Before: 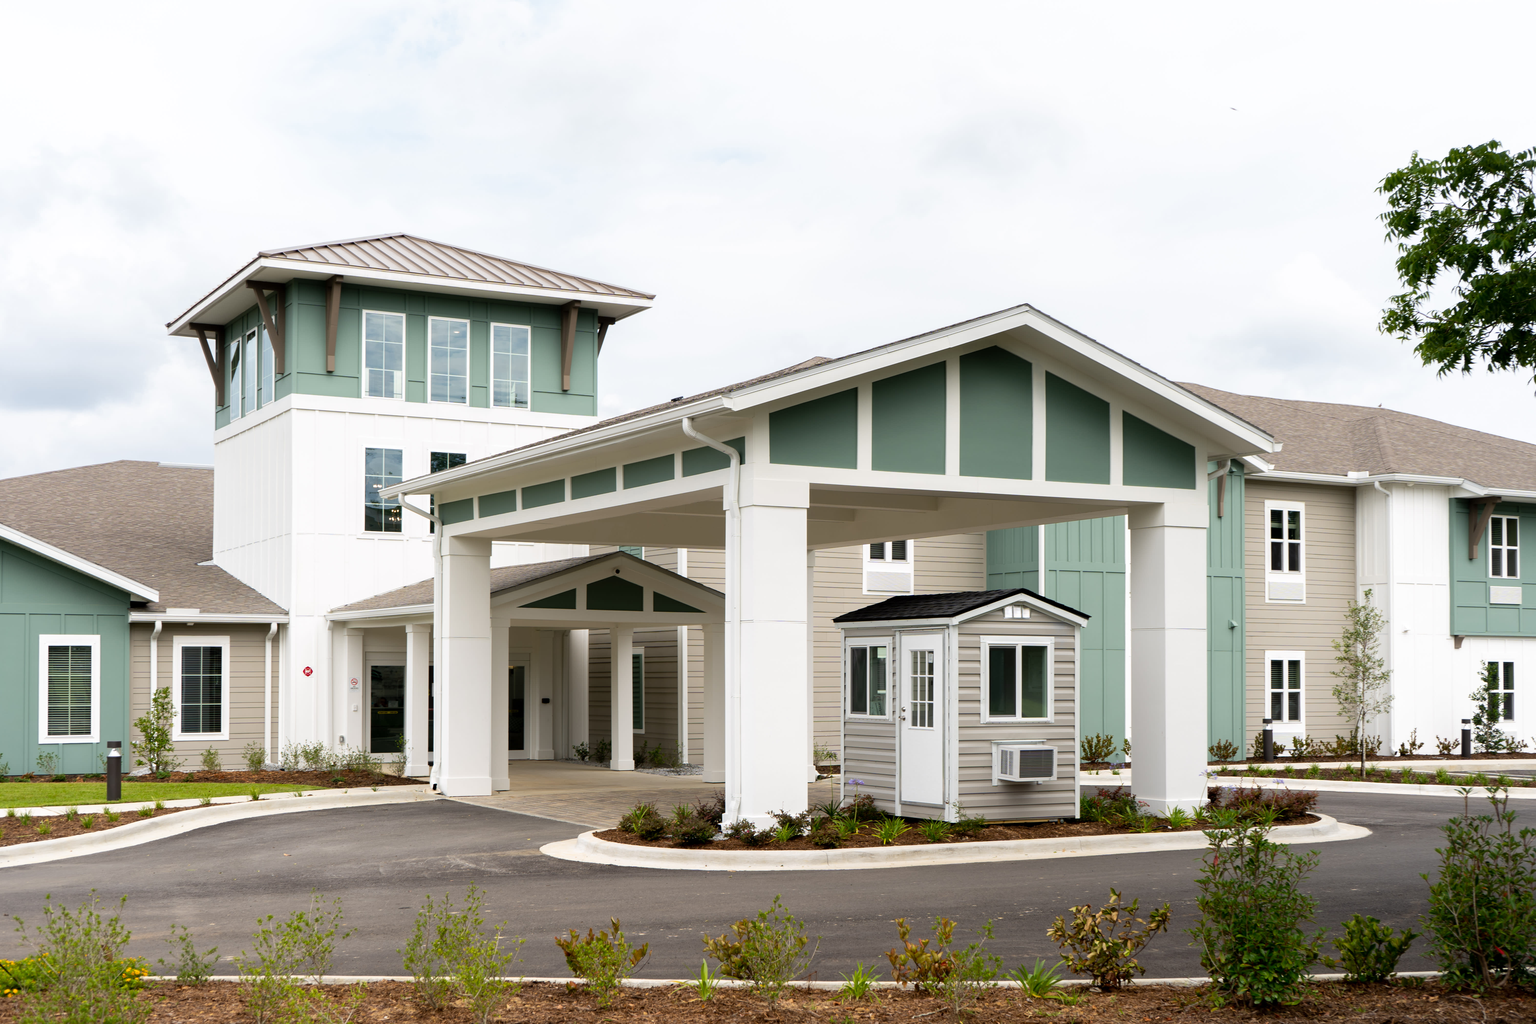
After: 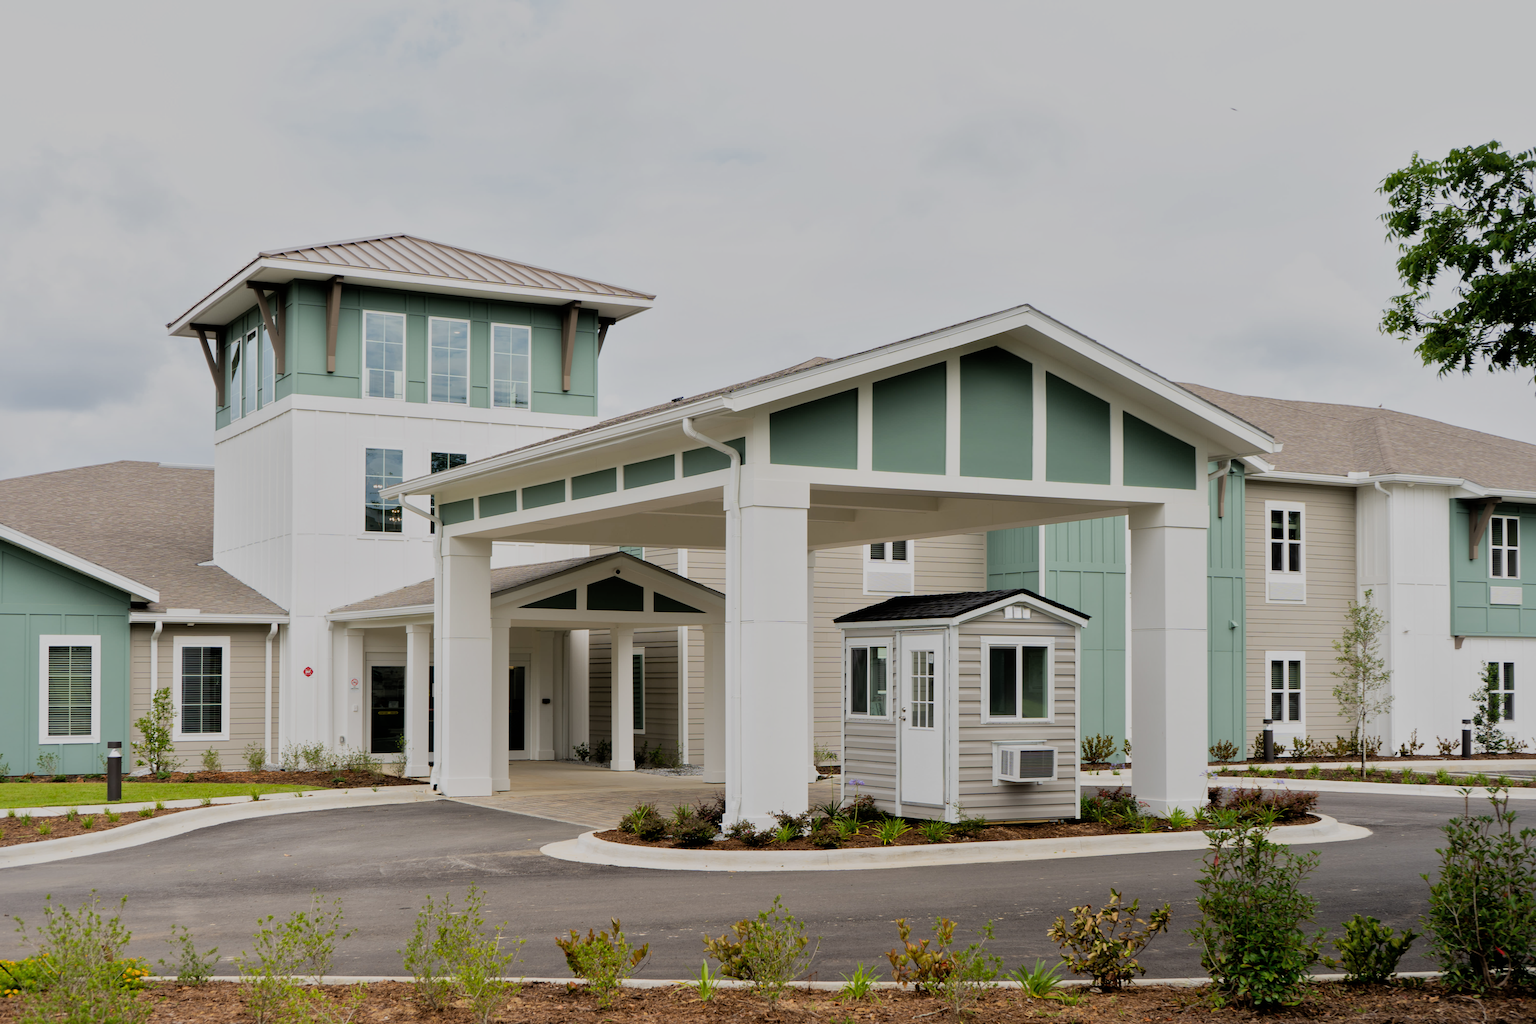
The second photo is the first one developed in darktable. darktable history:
shadows and highlights: shadows 30
filmic rgb: black relative exposure -7.65 EV, white relative exposure 4.56 EV, hardness 3.61
